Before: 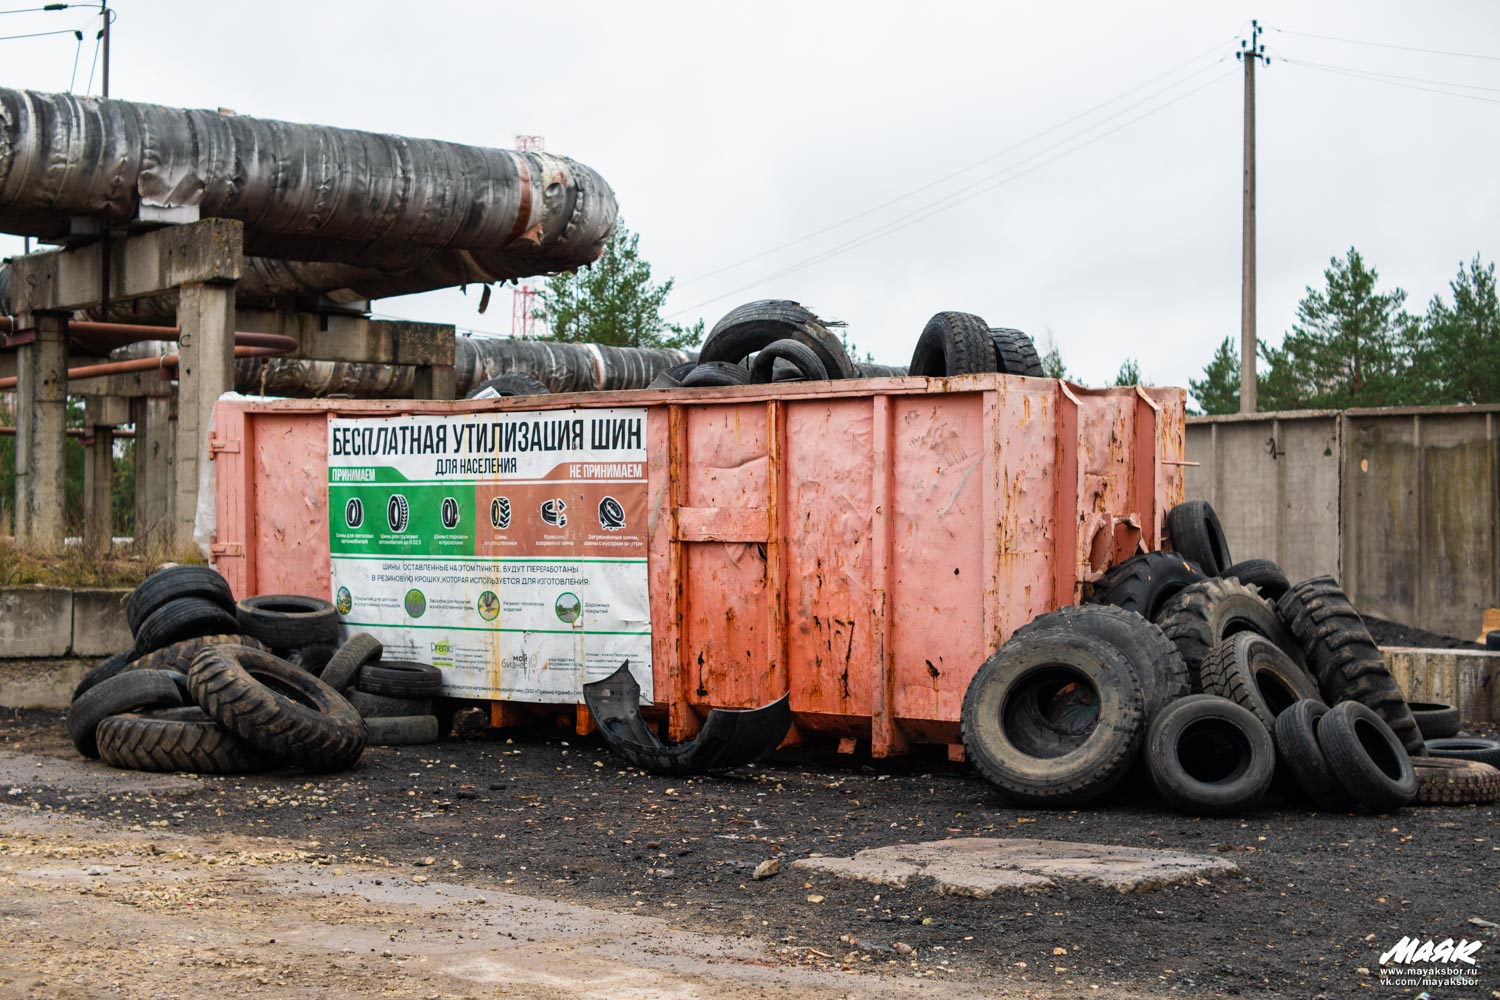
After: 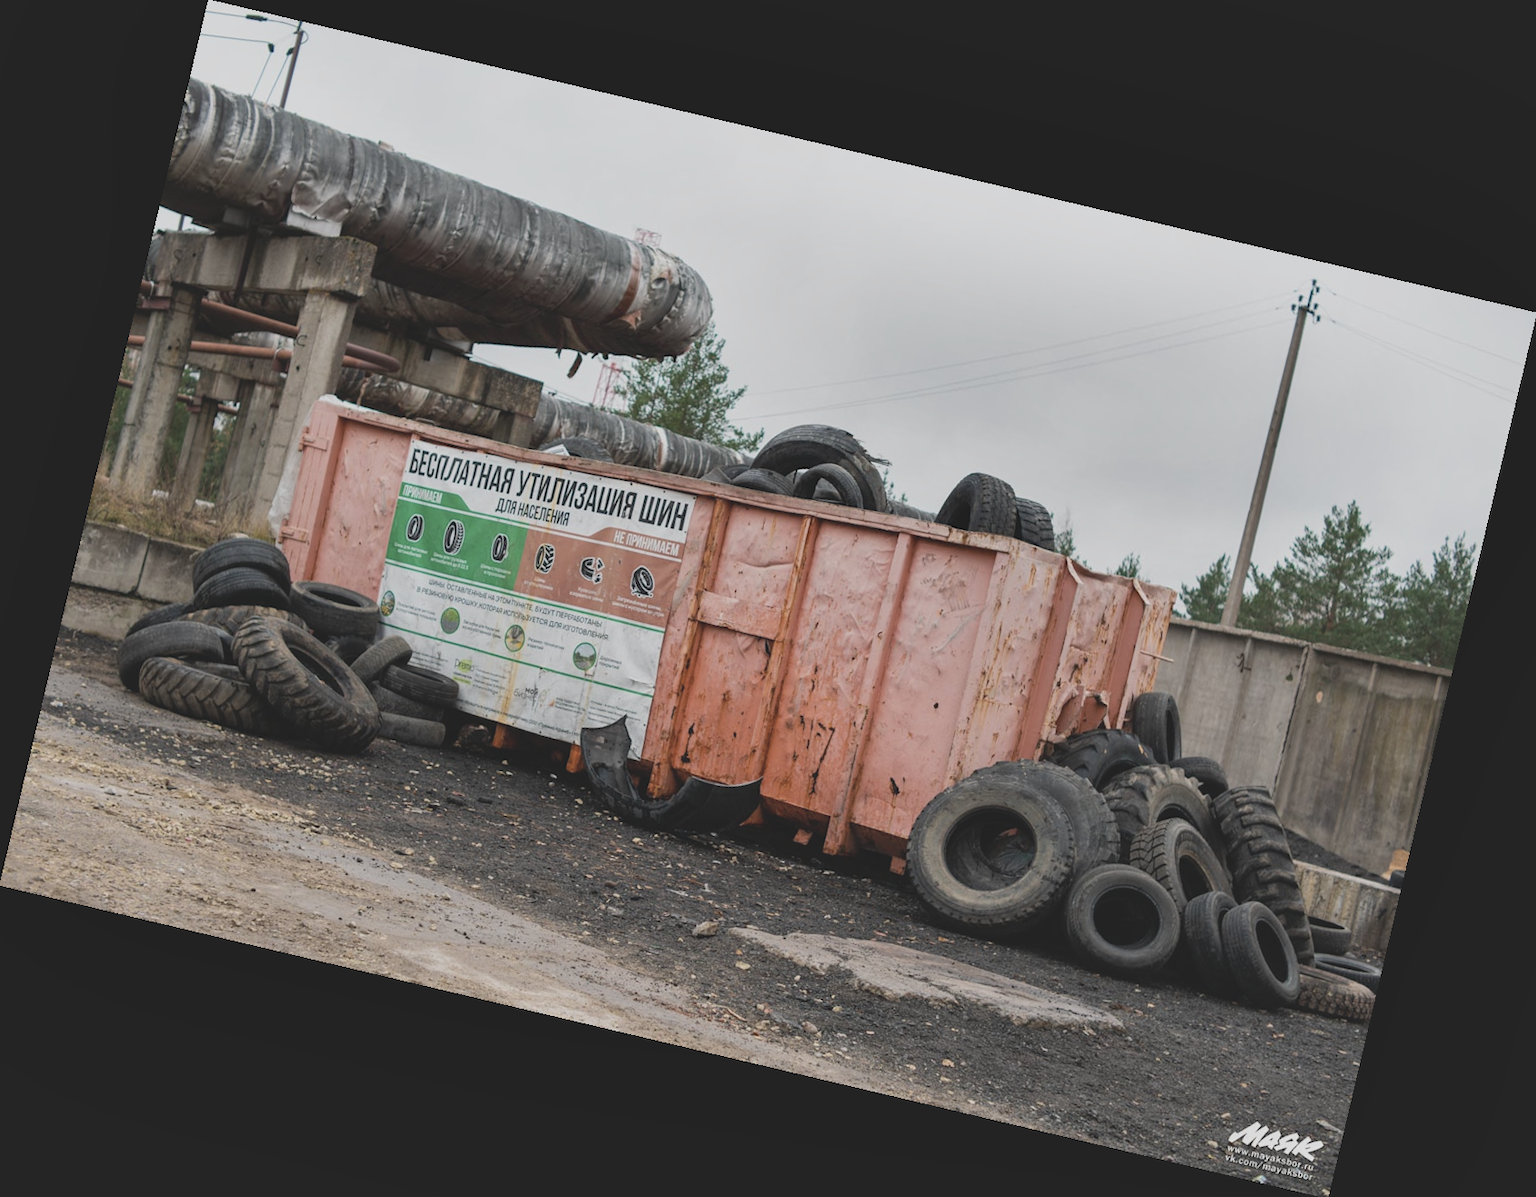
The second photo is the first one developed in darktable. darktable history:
rotate and perspective: rotation 13.27°, automatic cropping off
shadows and highlights: radius 108.52, shadows 23.73, highlights -59.32, low approximation 0.01, soften with gaussian
contrast brightness saturation: contrast -0.26, saturation -0.43
